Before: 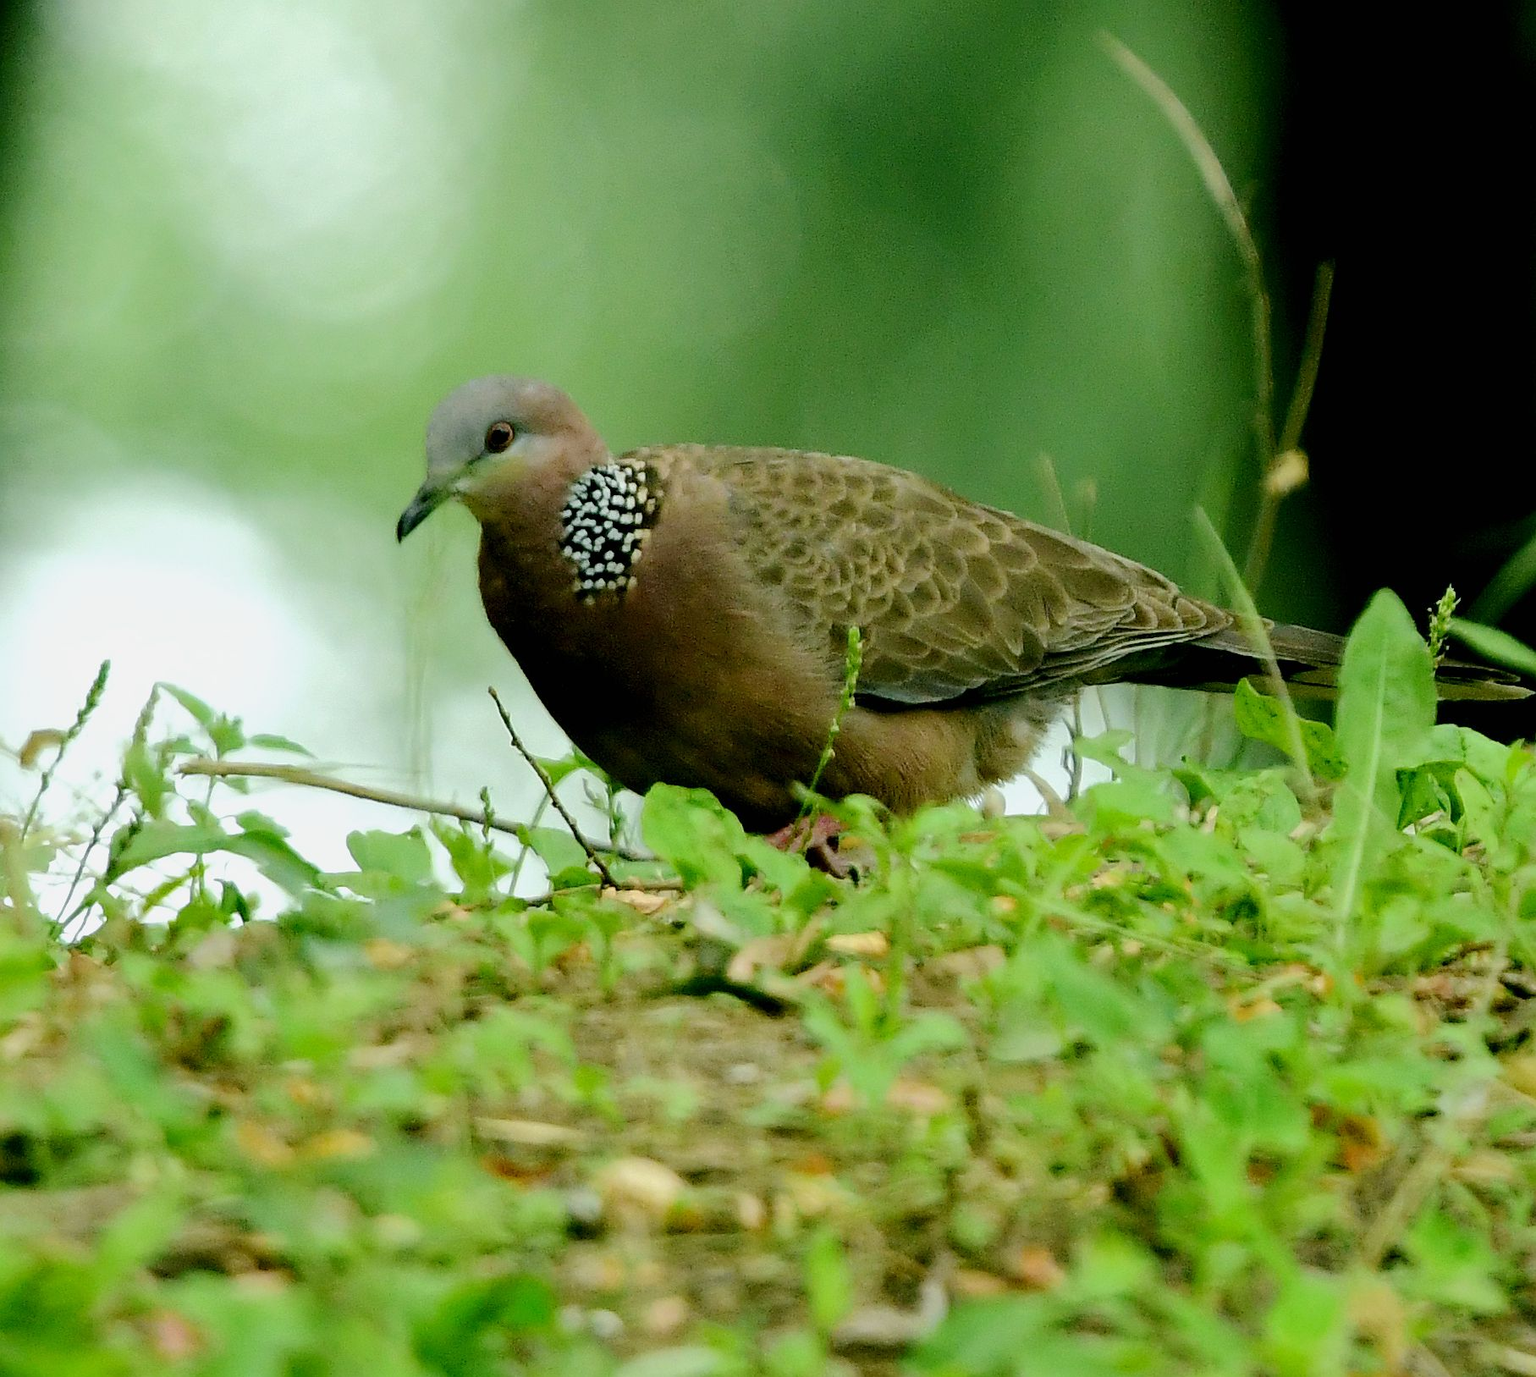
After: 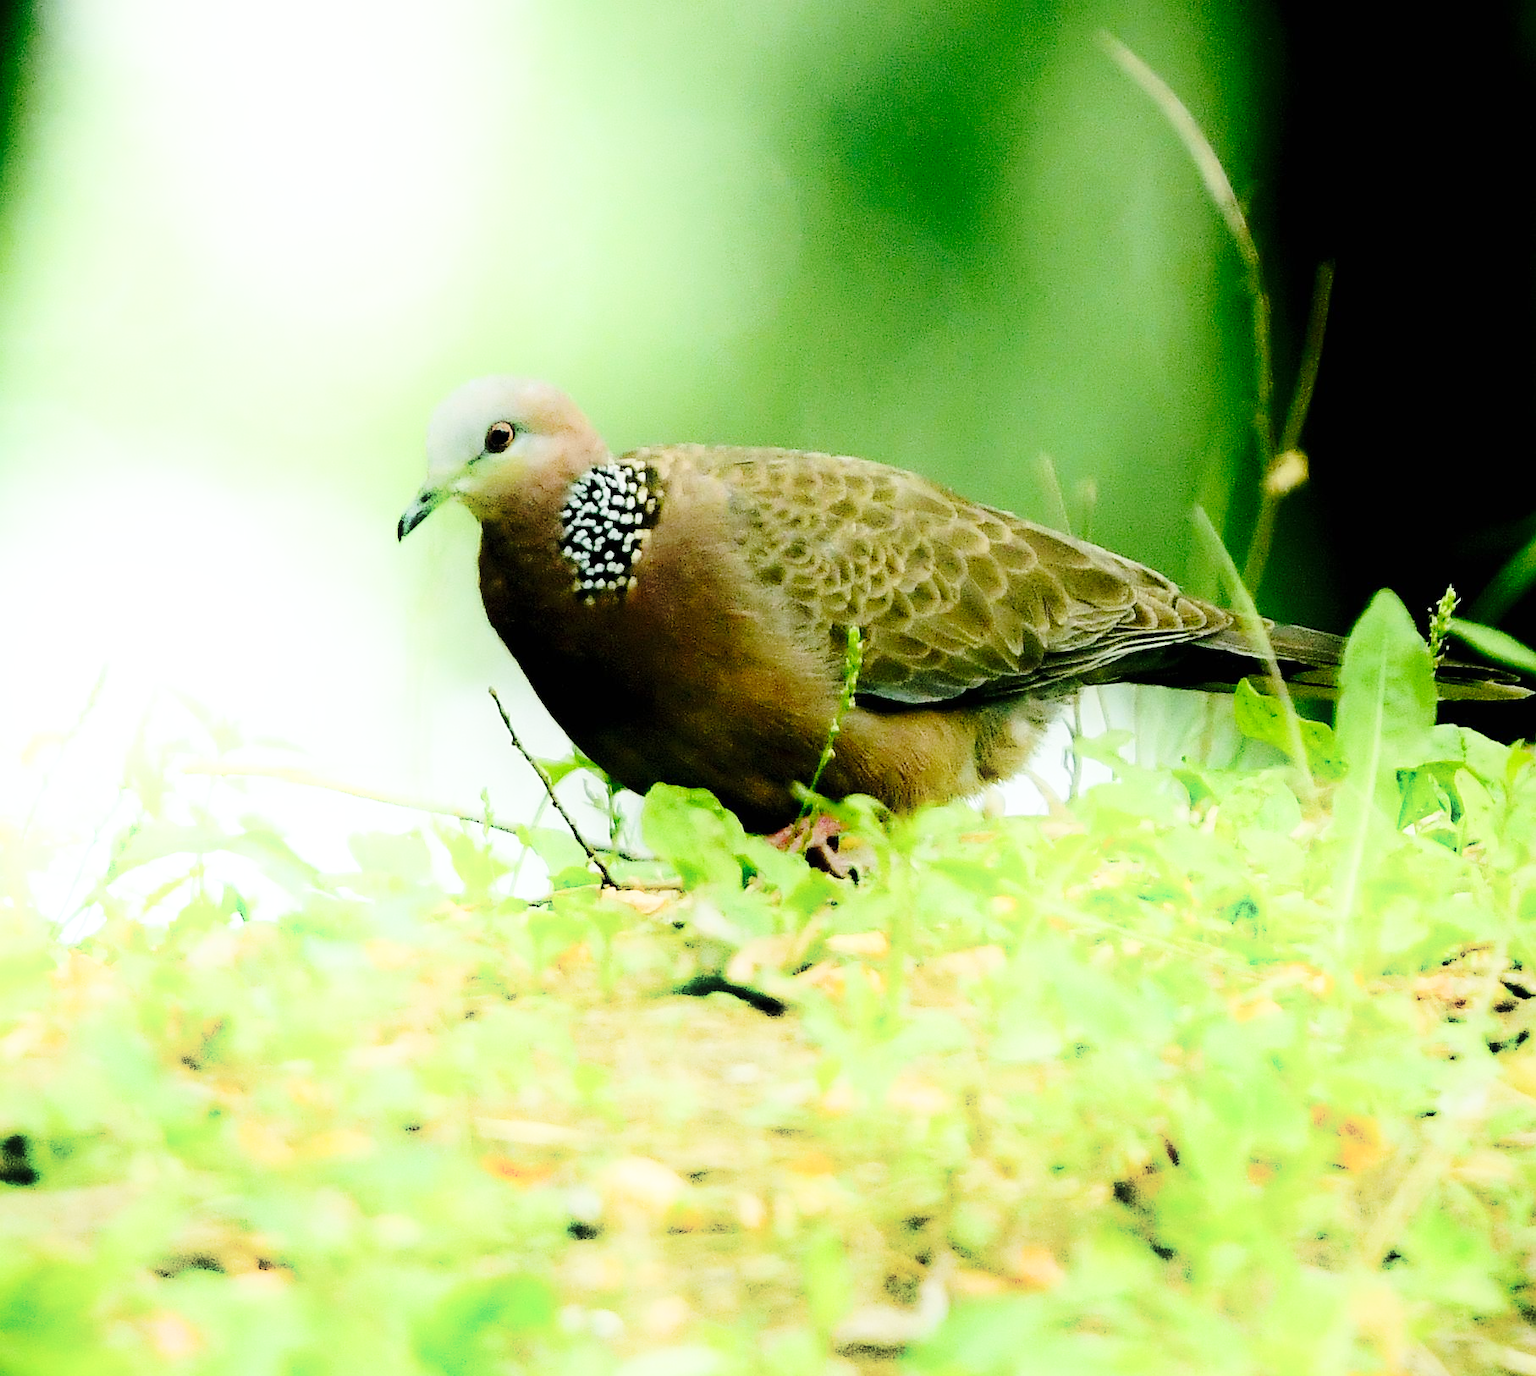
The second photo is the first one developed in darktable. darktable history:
shadows and highlights: shadows -21.3, highlights 100, soften with gaussian
base curve: curves: ch0 [(0, 0) (0.028, 0.03) (0.121, 0.232) (0.46, 0.748) (0.859, 0.968) (1, 1)], preserve colors none
